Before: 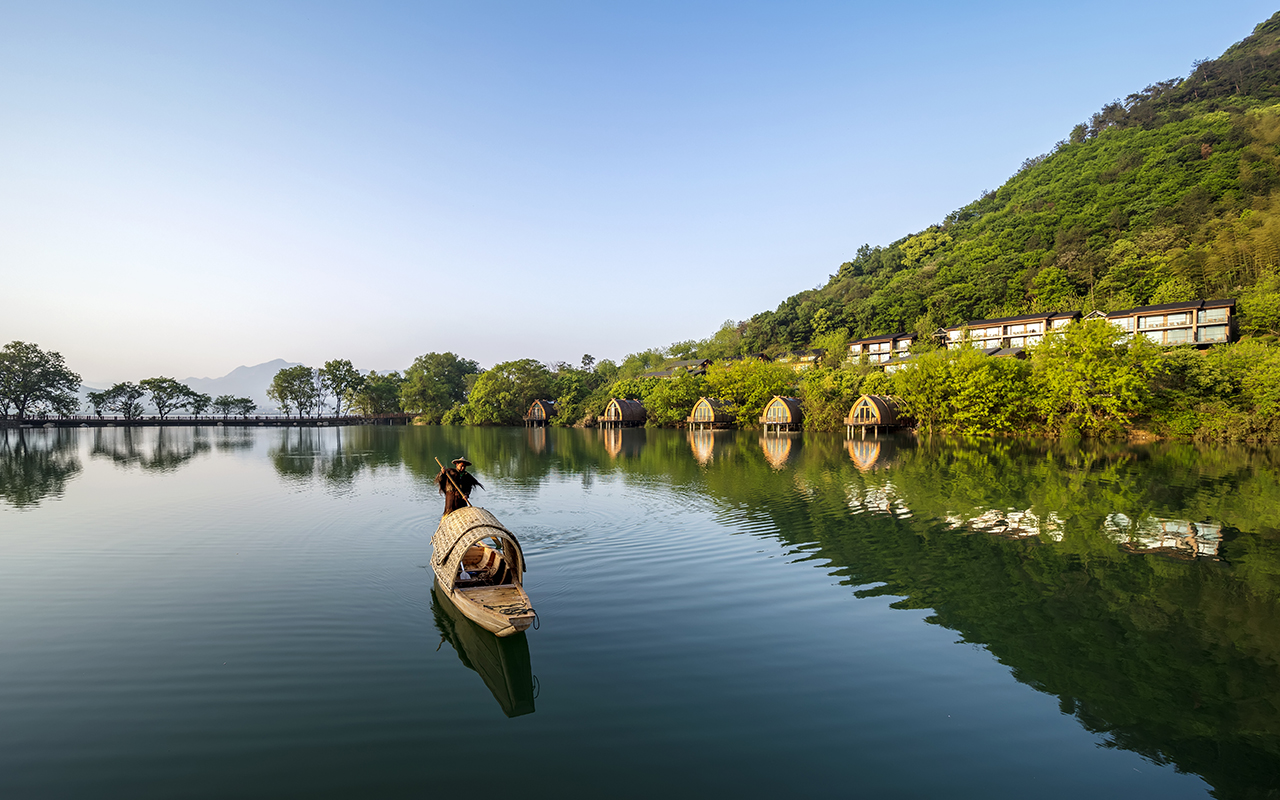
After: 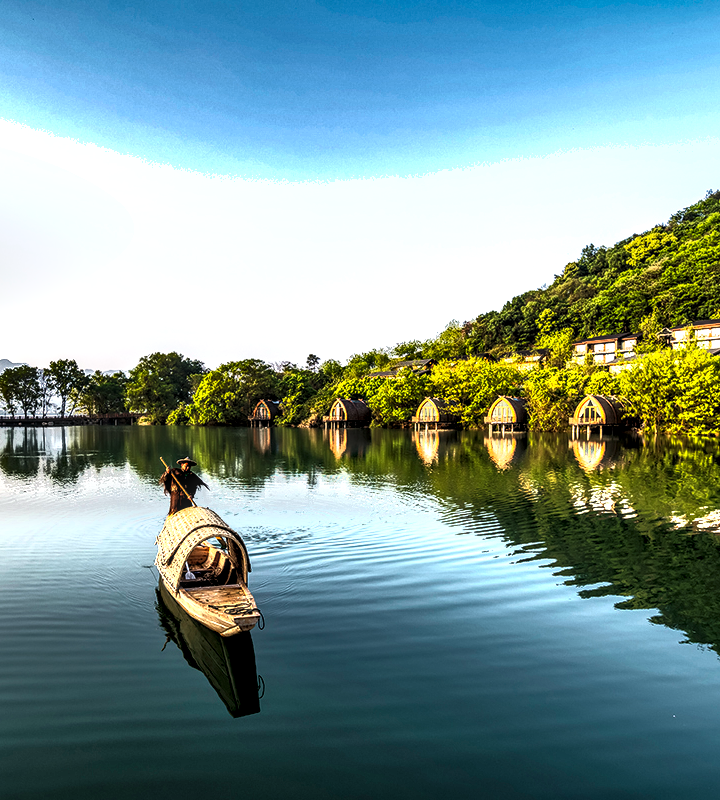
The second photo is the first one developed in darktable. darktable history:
levels: levels [0.044, 0.475, 0.791]
local contrast: highlights 25%, detail 150%
white balance: red 1.009, blue 0.985
exposure: exposure 0.3 EV, compensate highlight preservation false
crop: left 21.496%, right 22.254%
shadows and highlights: radius 100.41, shadows 50.55, highlights -64.36, highlights color adjustment 49.82%, soften with gaussian
tone equalizer: -7 EV -0.63 EV, -6 EV 1 EV, -5 EV -0.45 EV, -4 EV 0.43 EV, -3 EV 0.41 EV, -2 EV 0.15 EV, -1 EV -0.15 EV, +0 EV -0.39 EV, smoothing diameter 25%, edges refinement/feathering 10, preserve details guided filter
